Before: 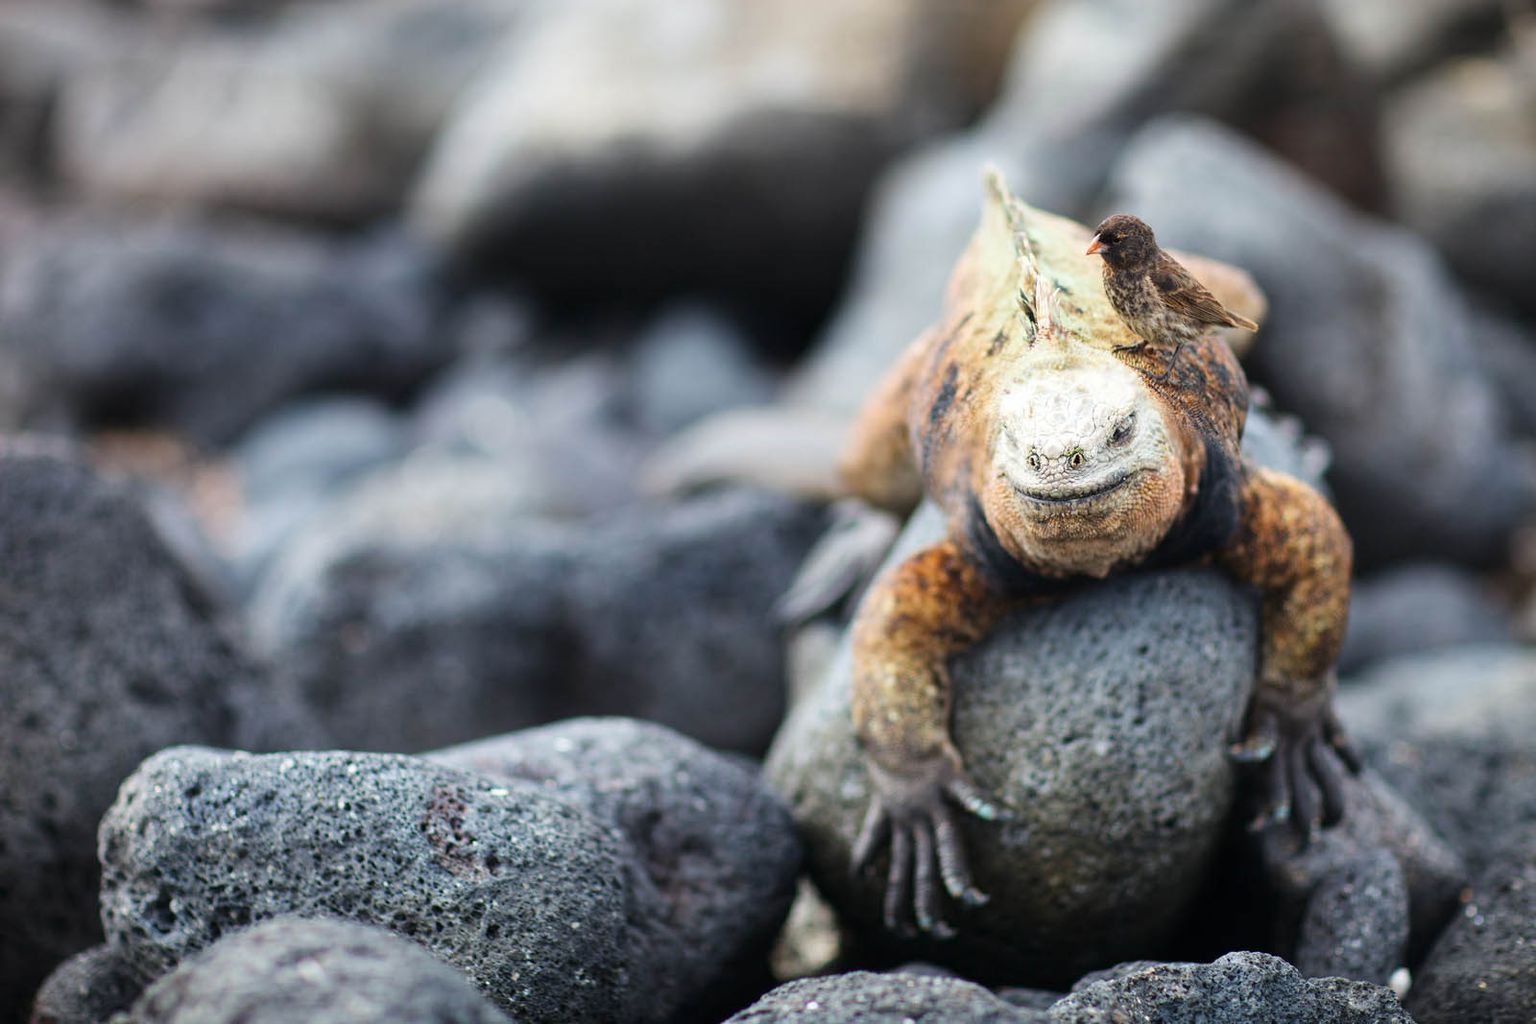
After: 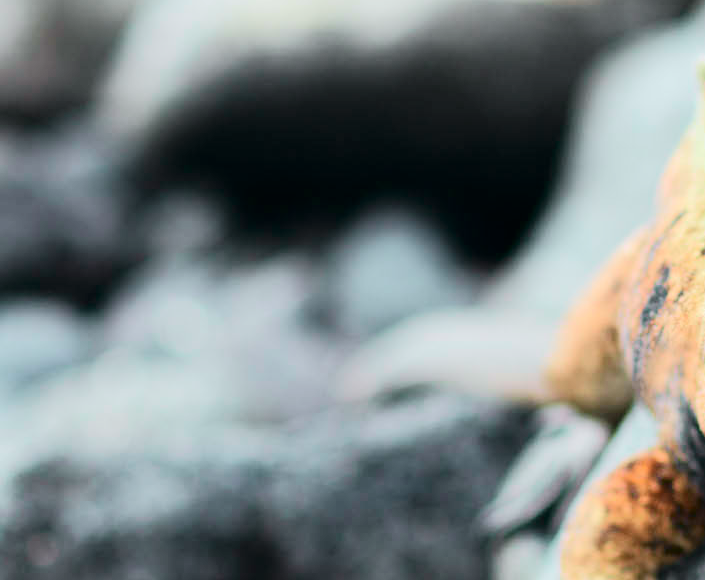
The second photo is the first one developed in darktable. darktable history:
crop: left 20.55%, top 10.862%, right 35.34%, bottom 34.74%
tone curve: curves: ch0 [(0, 0) (0.037, 0.011) (0.135, 0.093) (0.266, 0.281) (0.461, 0.555) (0.581, 0.716) (0.675, 0.793) (0.767, 0.849) (0.91, 0.924) (1, 0.979)]; ch1 [(0, 0) (0.292, 0.278) (0.431, 0.418) (0.493, 0.479) (0.506, 0.5) (0.532, 0.537) (0.562, 0.581) (0.641, 0.663) (0.754, 0.76) (1, 1)]; ch2 [(0, 0) (0.294, 0.3) (0.361, 0.372) (0.429, 0.445) (0.478, 0.486) (0.502, 0.498) (0.518, 0.522) (0.531, 0.549) (0.561, 0.59) (0.64, 0.655) (0.693, 0.706) (0.845, 0.833) (1, 0.951)], color space Lab, independent channels, preserve colors none
